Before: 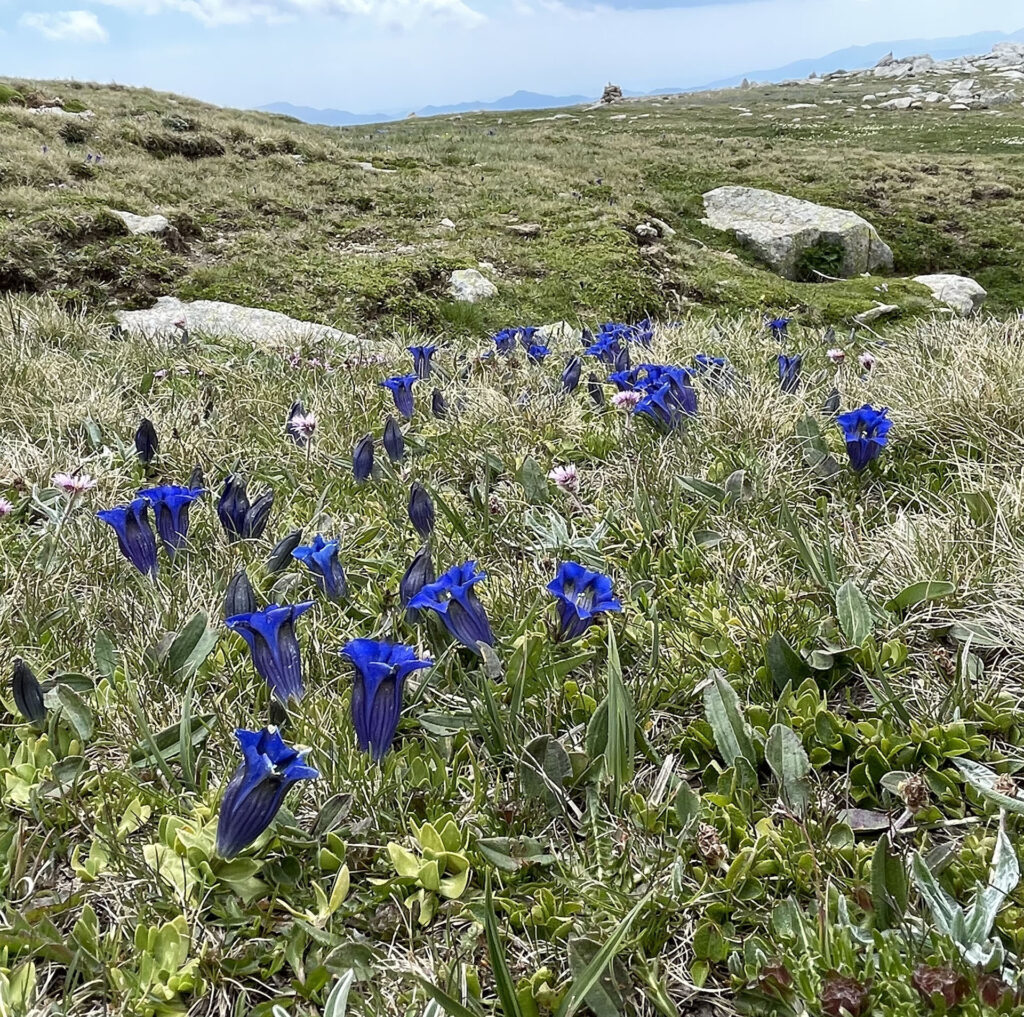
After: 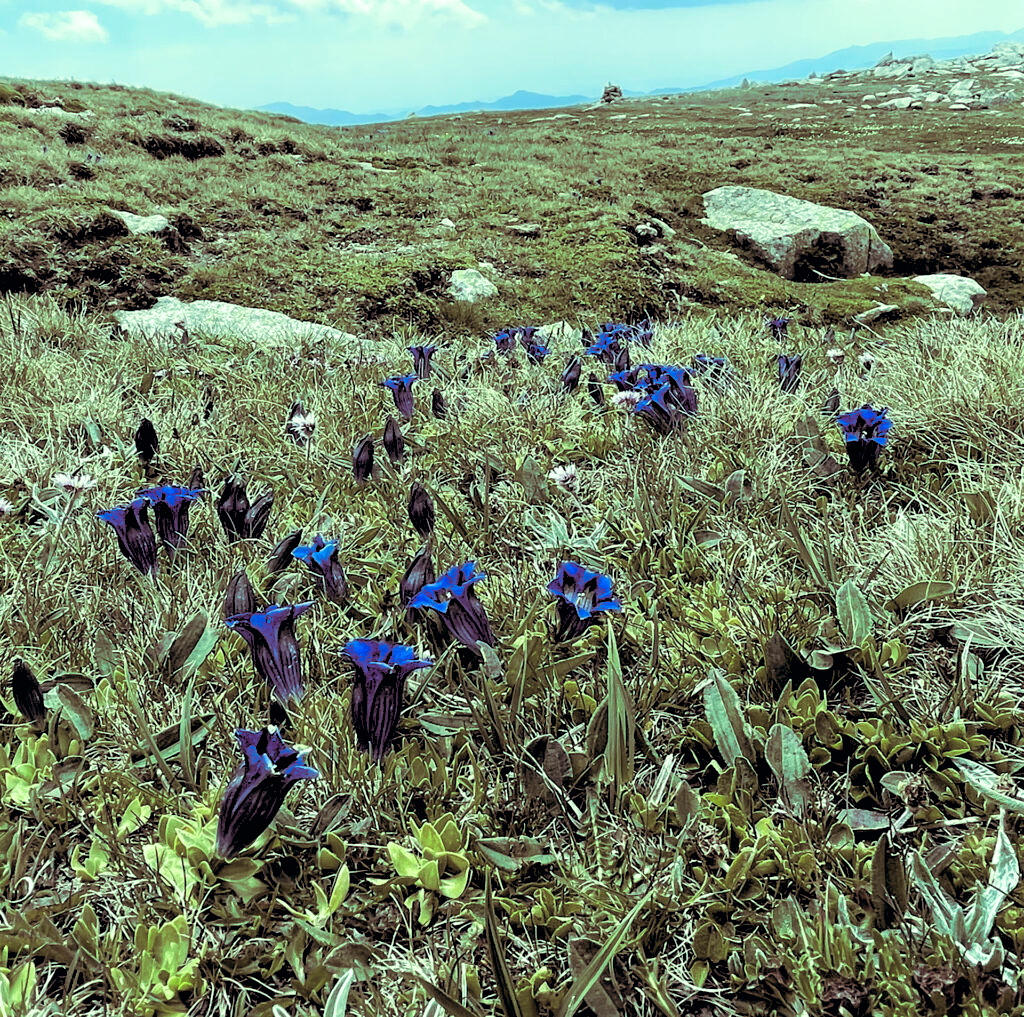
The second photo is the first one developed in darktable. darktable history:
rgb levels: levels [[0.029, 0.461, 0.922], [0, 0.5, 1], [0, 0.5, 1]]
white balance: emerald 1
color correction: highlights a* -20.08, highlights b* 9.8, shadows a* -20.4, shadows b* -10.76
split-toning: on, module defaults
